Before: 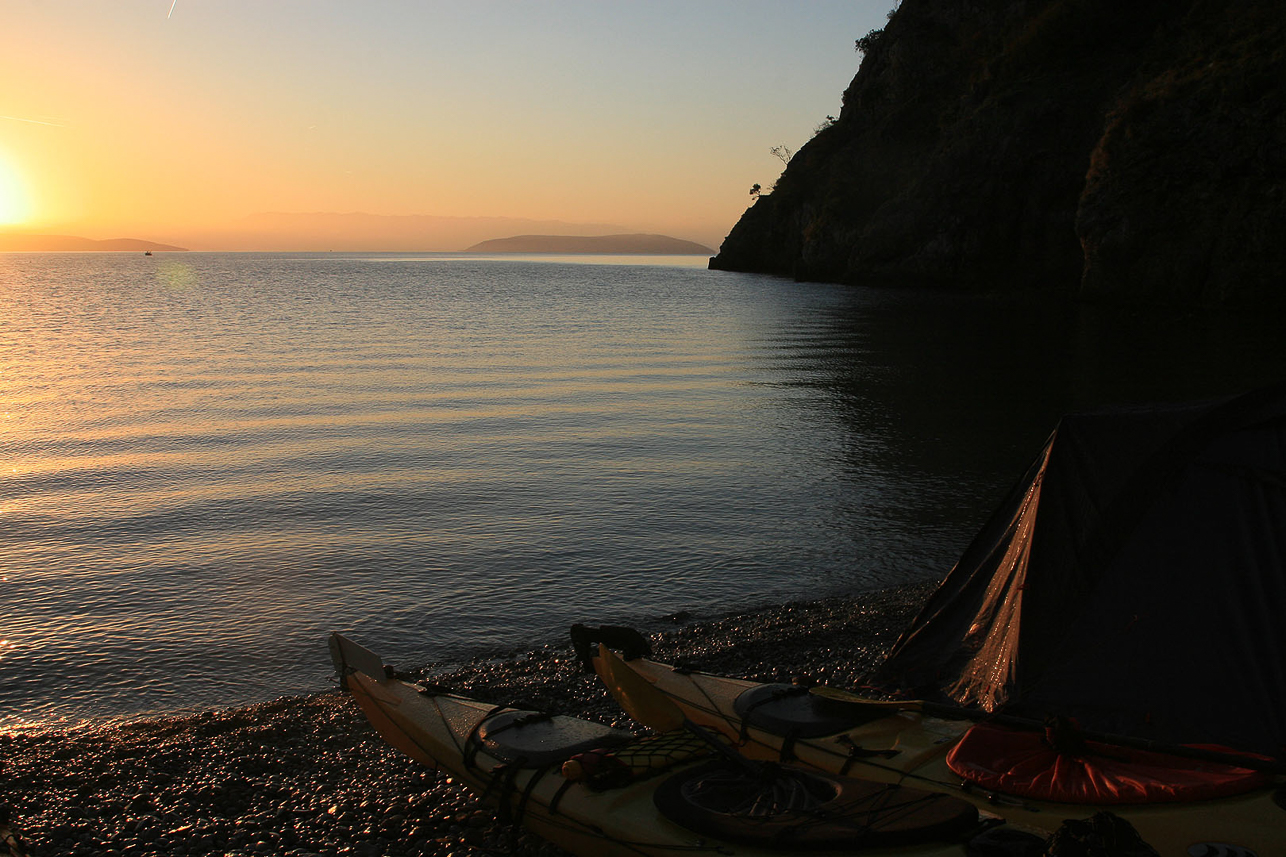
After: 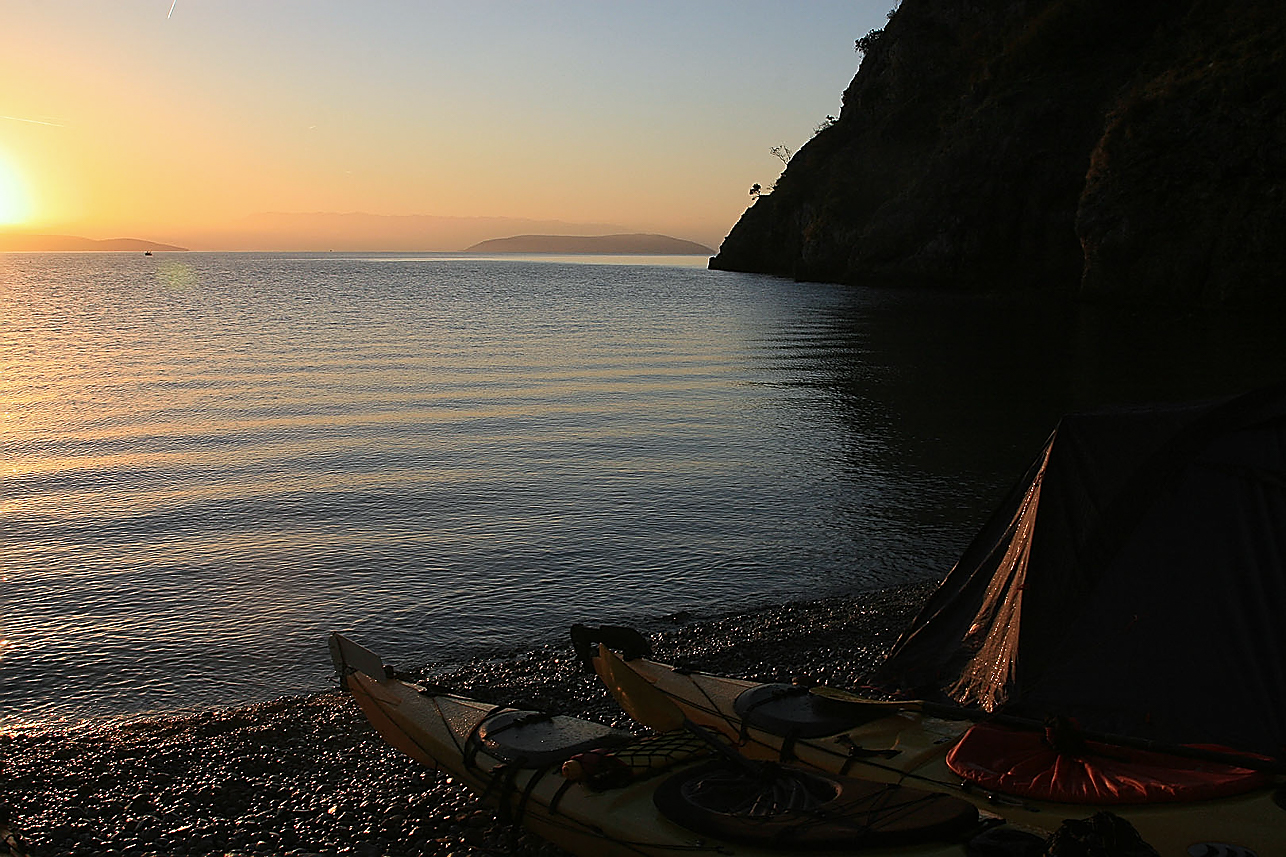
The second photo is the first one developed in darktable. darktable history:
white balance: red 0.976, blue 1.04
sharpen: radius 1.4, amount 1.25, threshold 0.7
